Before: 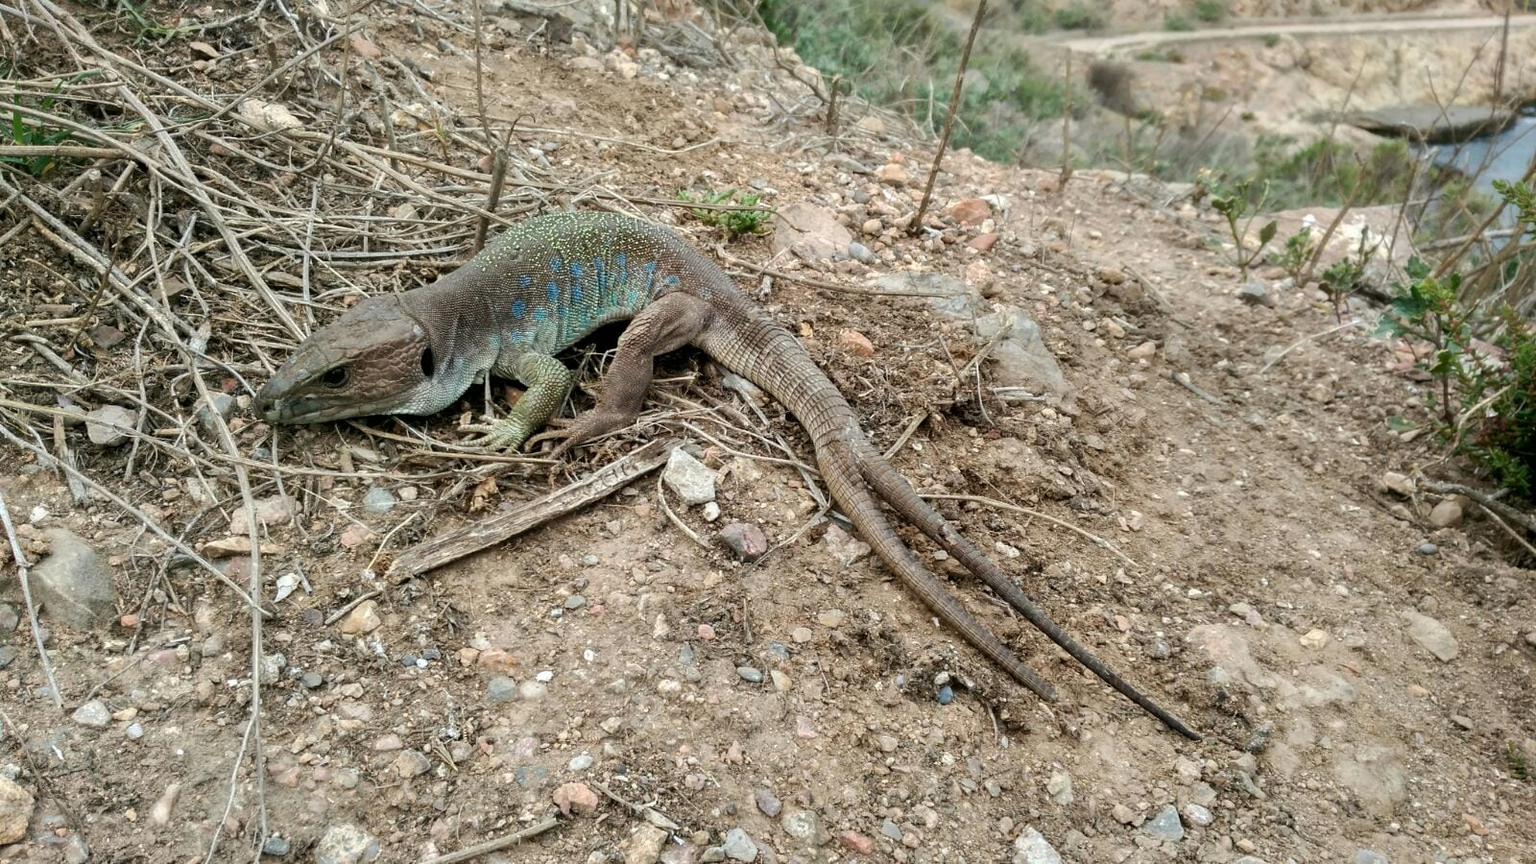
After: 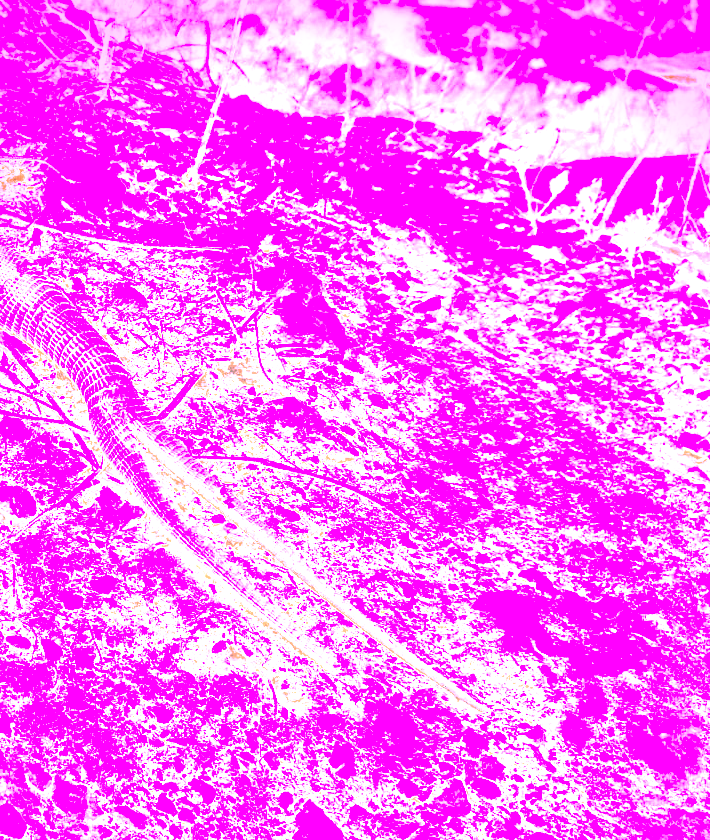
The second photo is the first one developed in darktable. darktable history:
vignetting: brightness -0.629, saturation -0.007, center (-0.028, 0.239)
exposure: exposure 0.207 EV, compensate highlight preservation false
tone equalizer: on, module defaults
crop: left 47.628%, top 6.643%, right 7.874%
white balance: red 8, blue 8
local contrast: on, module defaults
